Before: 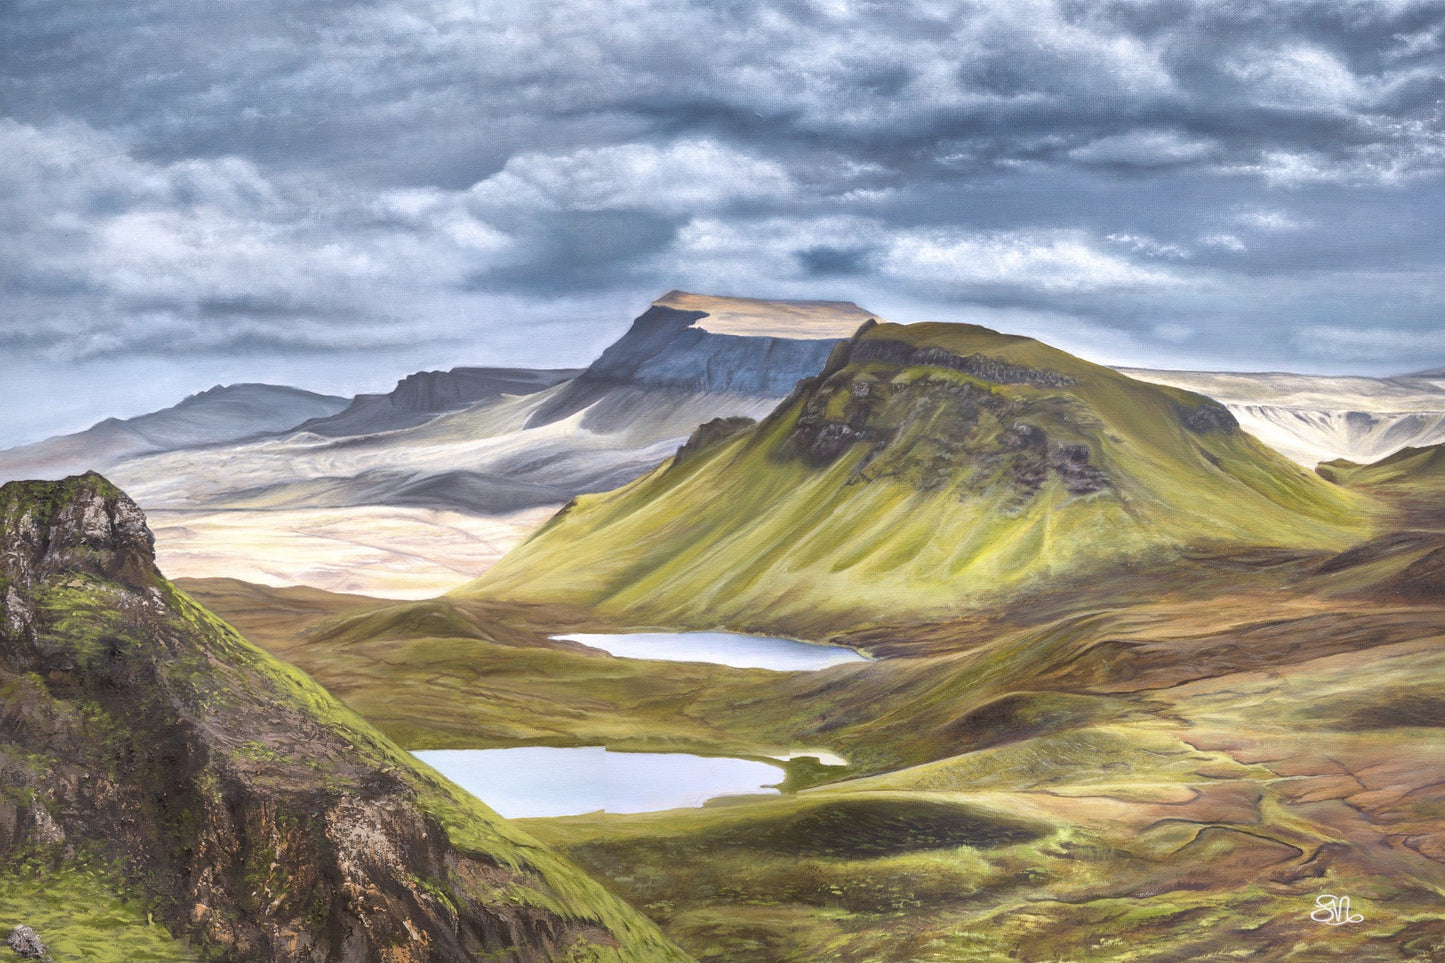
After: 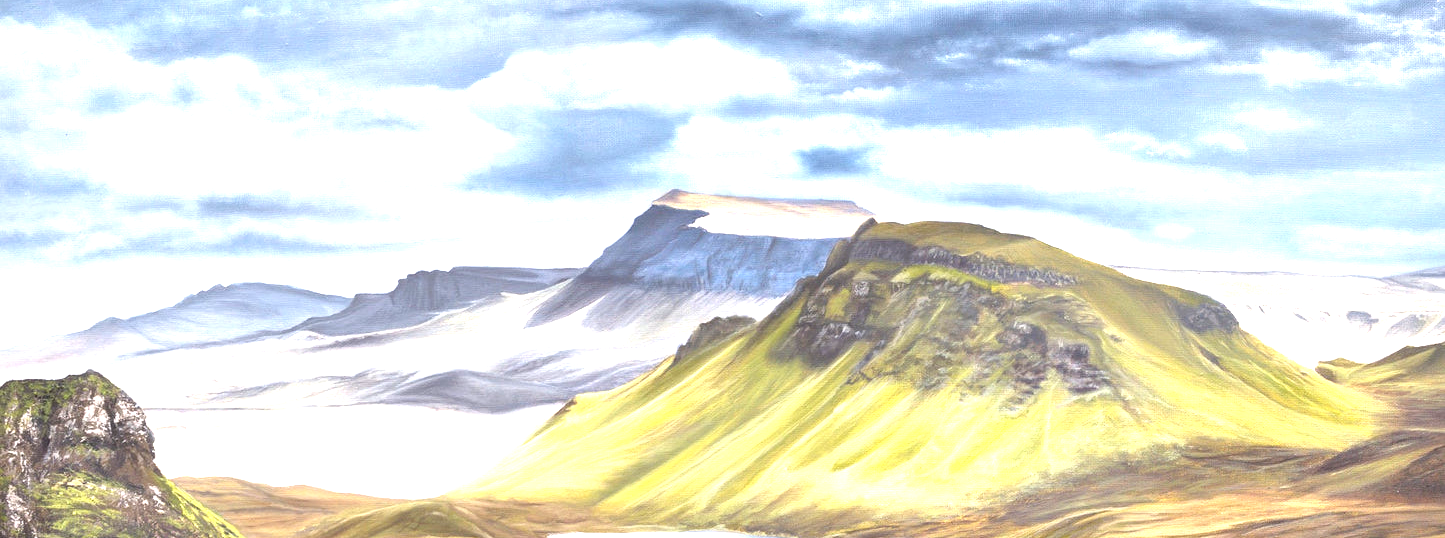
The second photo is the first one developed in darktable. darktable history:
exposure: black level correction 0, exposure 1.368 EV, compensate exposure bias true, compensate highlight preservation false
crop and rotate: top 10.531%, bottom 33.569%
